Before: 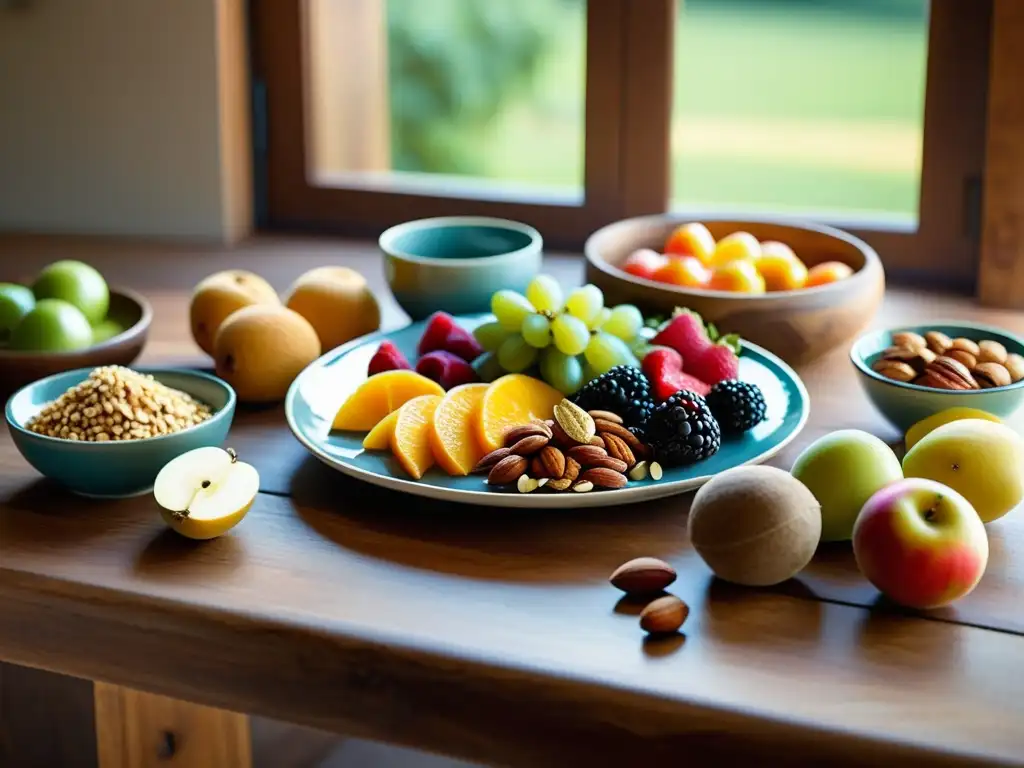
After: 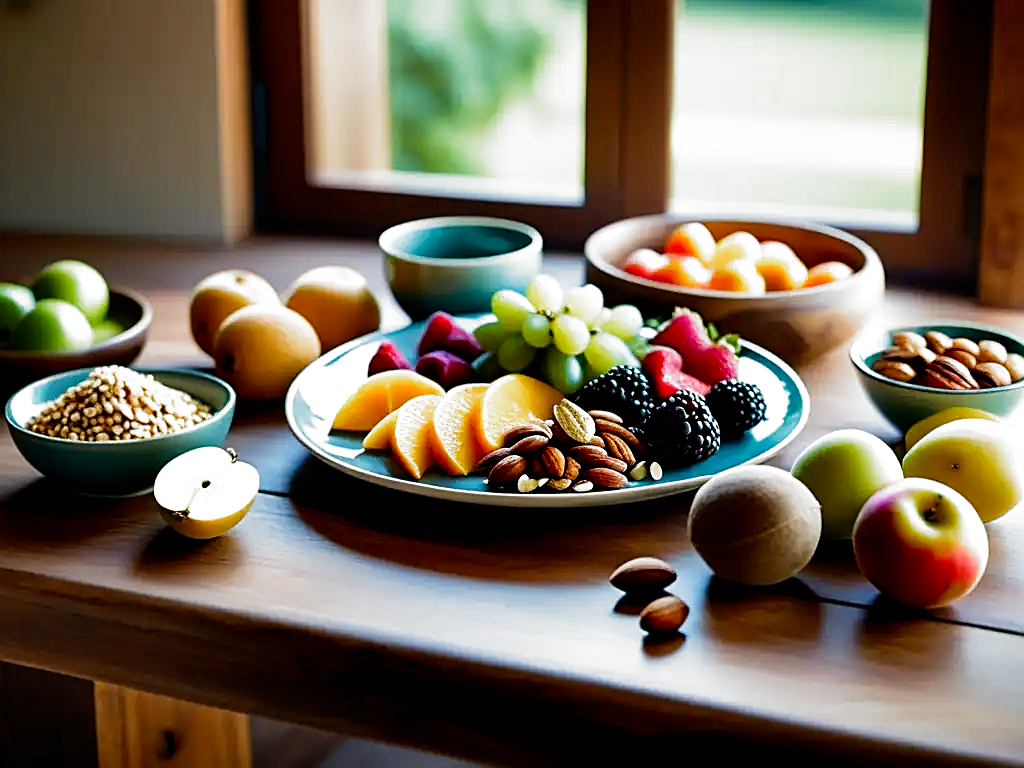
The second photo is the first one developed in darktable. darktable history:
sharpen: on, module defaults
filmic rgb: black relative exposure -8.31 EV, white relative exposure 2.2 EV, target white luminance 99.909%, hardness 7.06, latitude 74.57%, contrast 1.32, highlights saturation mix -2.2%, shadows ↔ highlights balance 30.26%, preserve chrominance no, color science v5 (2021), contrast in shadows safe, contrast in highlights safe
